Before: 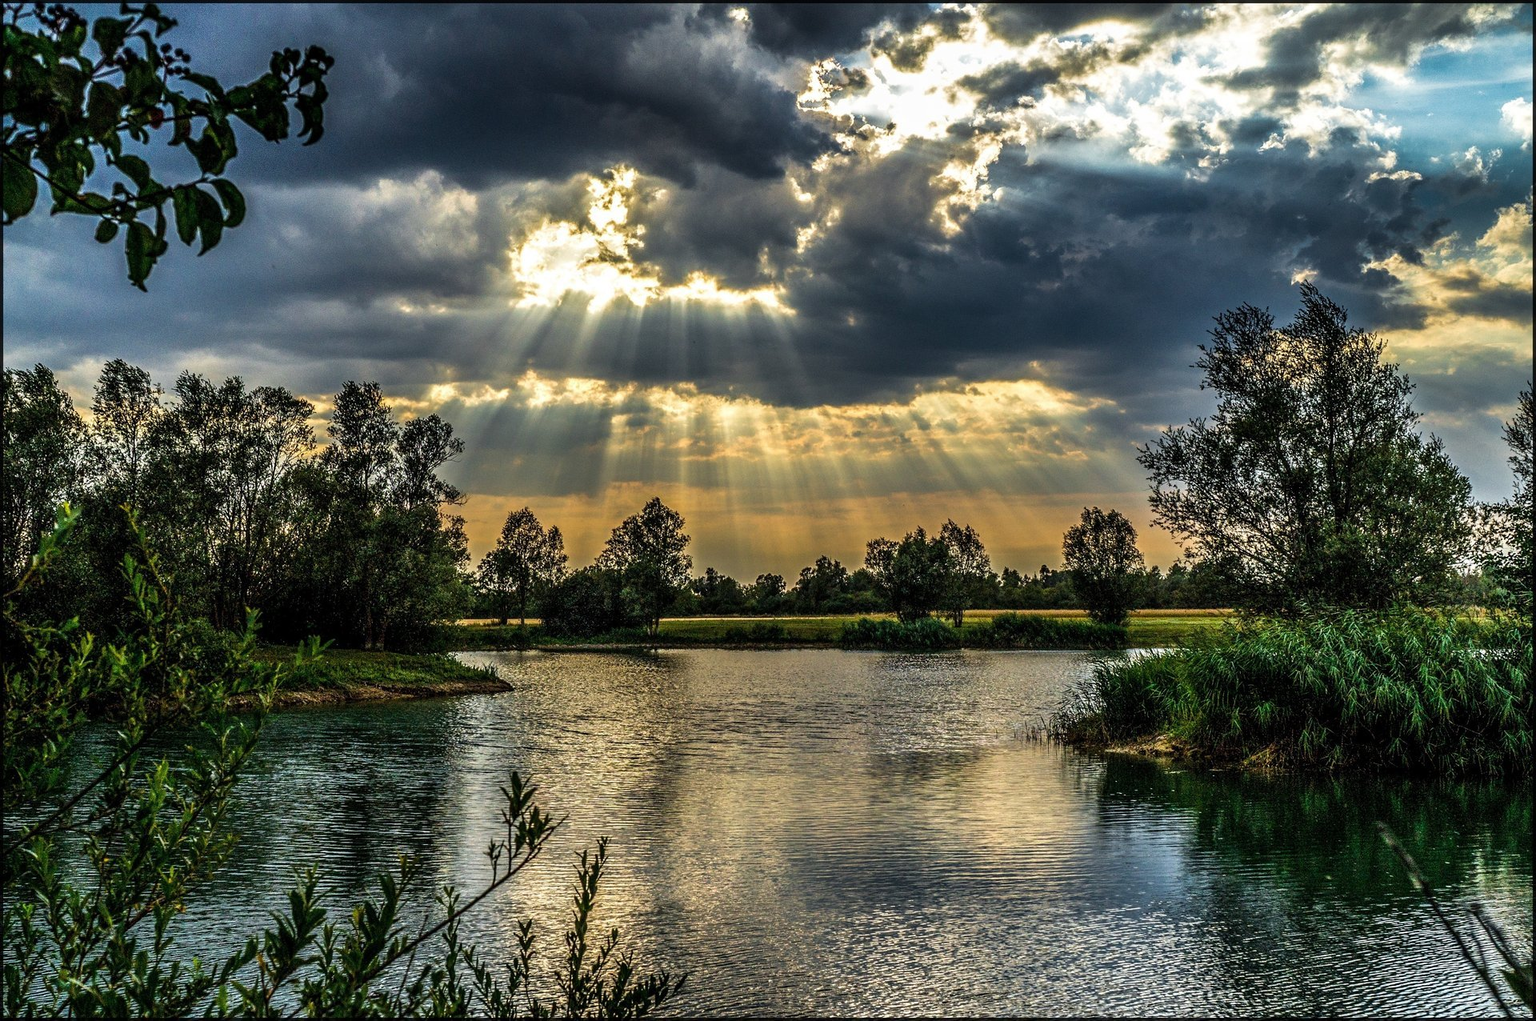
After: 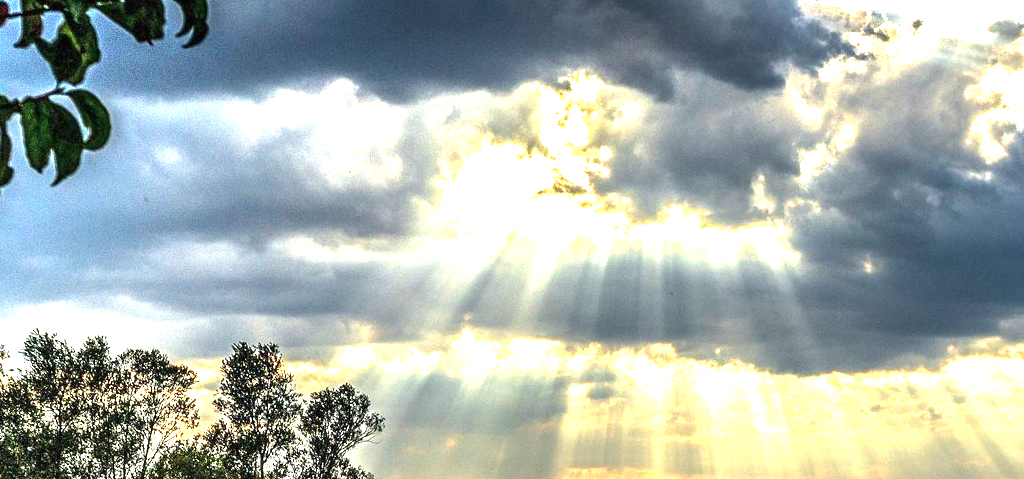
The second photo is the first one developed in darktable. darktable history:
crop: left 10.231%, top 10.558%, right 36.413%, bottom 51.877%
exposure: black level correction 0, exposure 1.876 EV, compensate highlight preservation false
